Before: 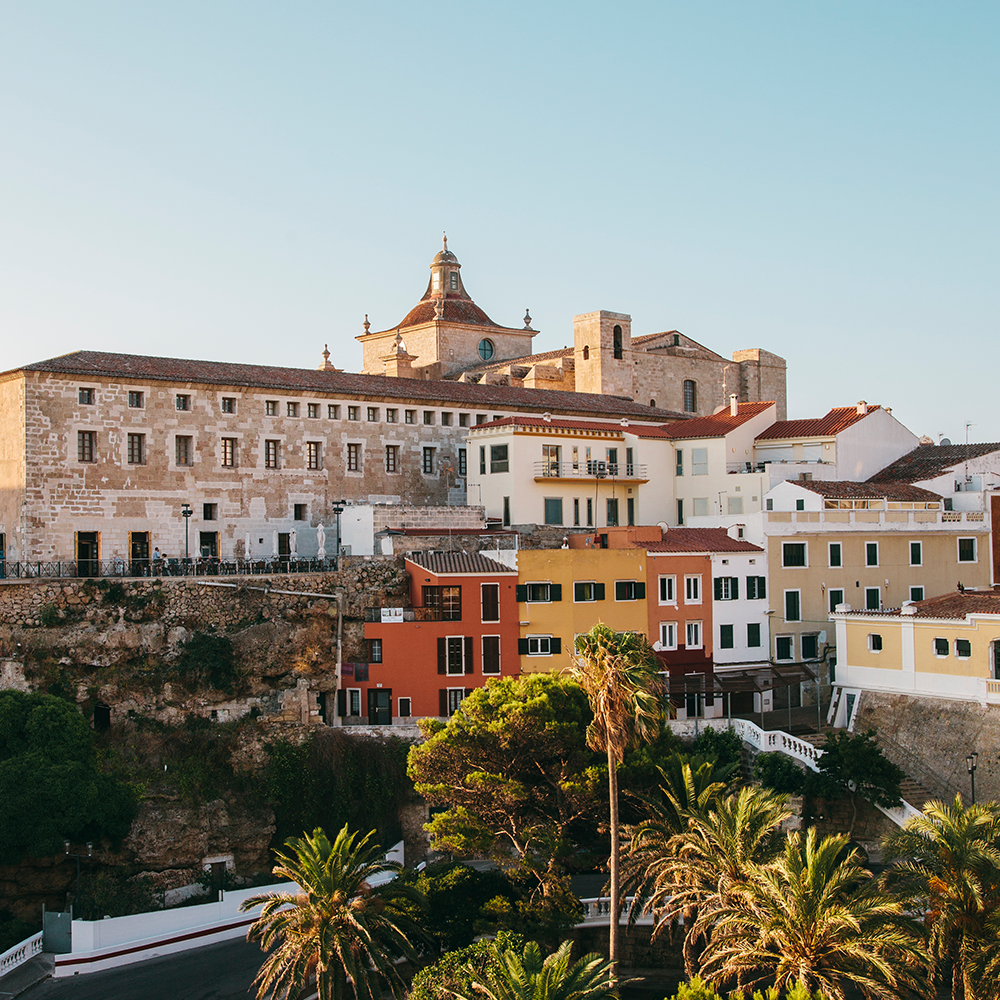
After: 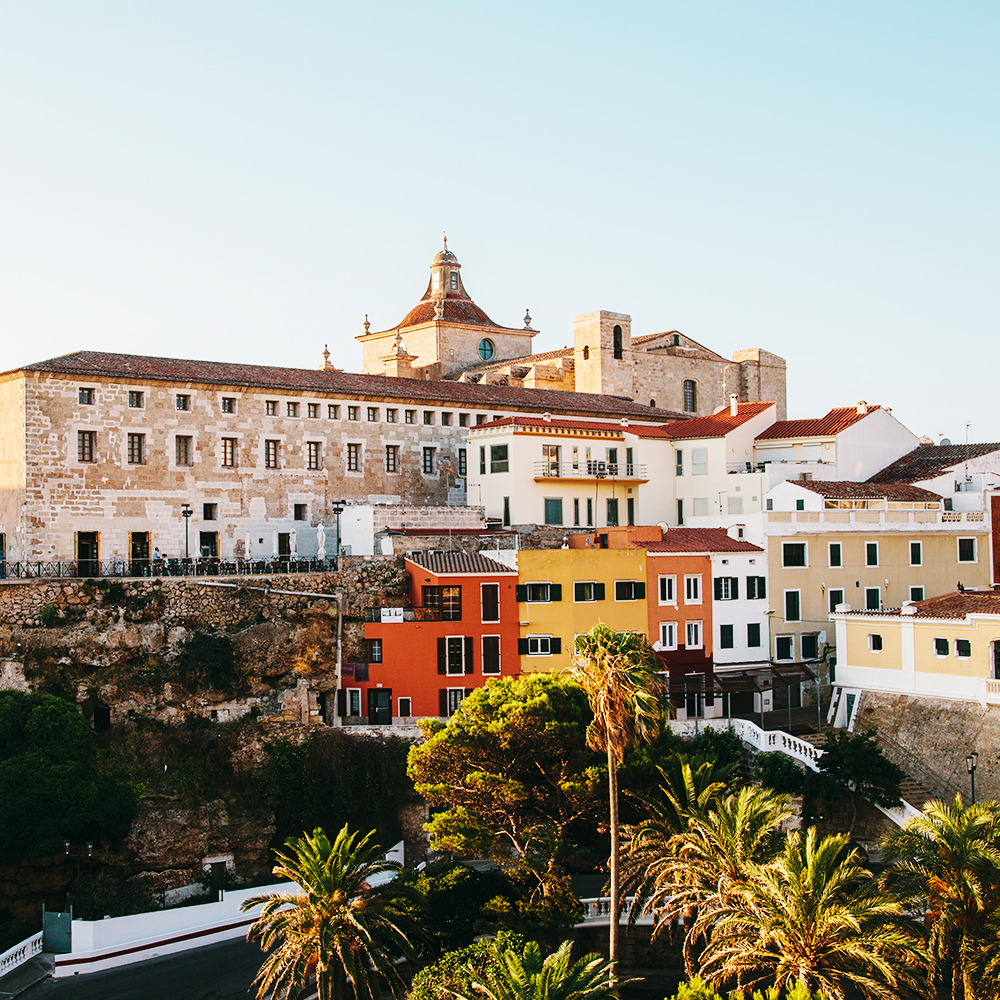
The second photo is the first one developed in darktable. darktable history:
base curve: curves: ch0 [(0, 0) (0.032, 0.025) (0.121, 0.166) (0.206, 0.329) (0.605, 0.79) (1, 1)], preserve colors none
contrast equalizer: y [[0.5, 0.5, 0.472, 0.5, 0.5, 0.5], [0.5 ×6], [0.5 ×6], [0 ×6], [0 ×6]]
